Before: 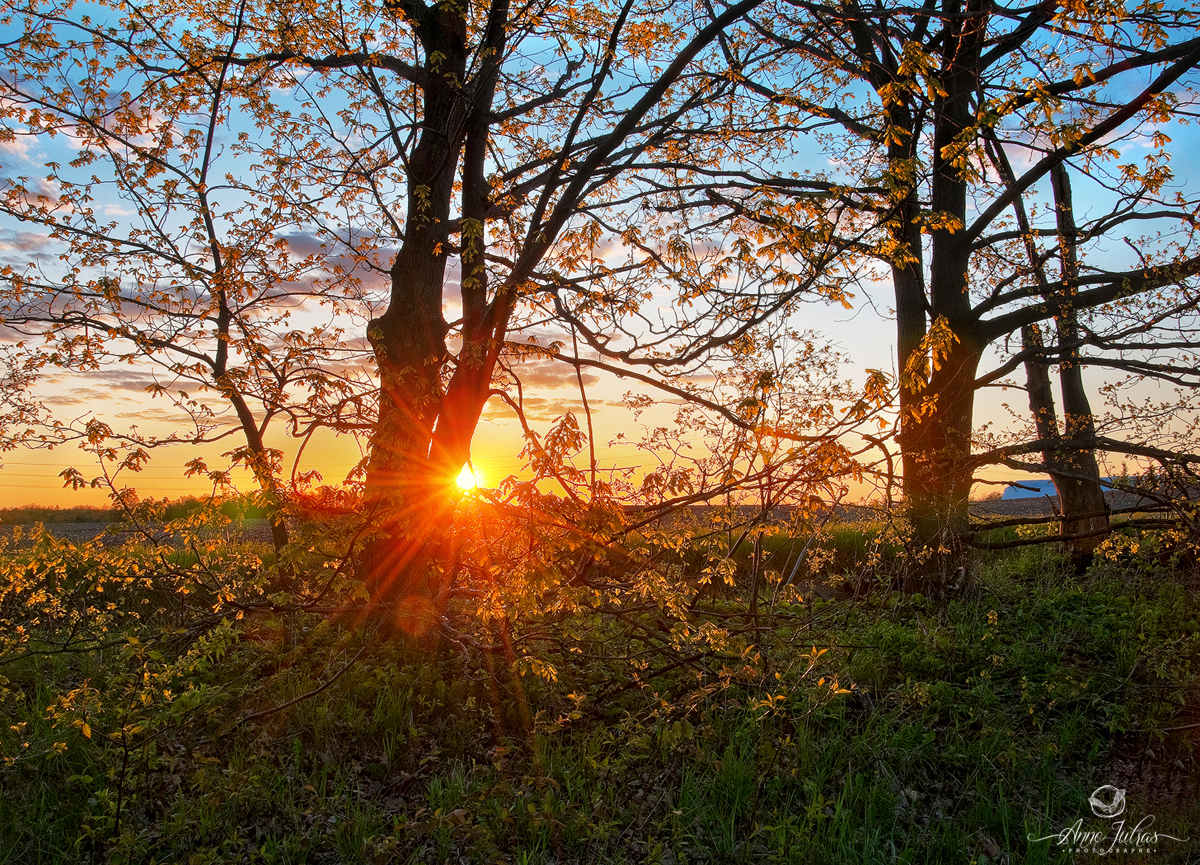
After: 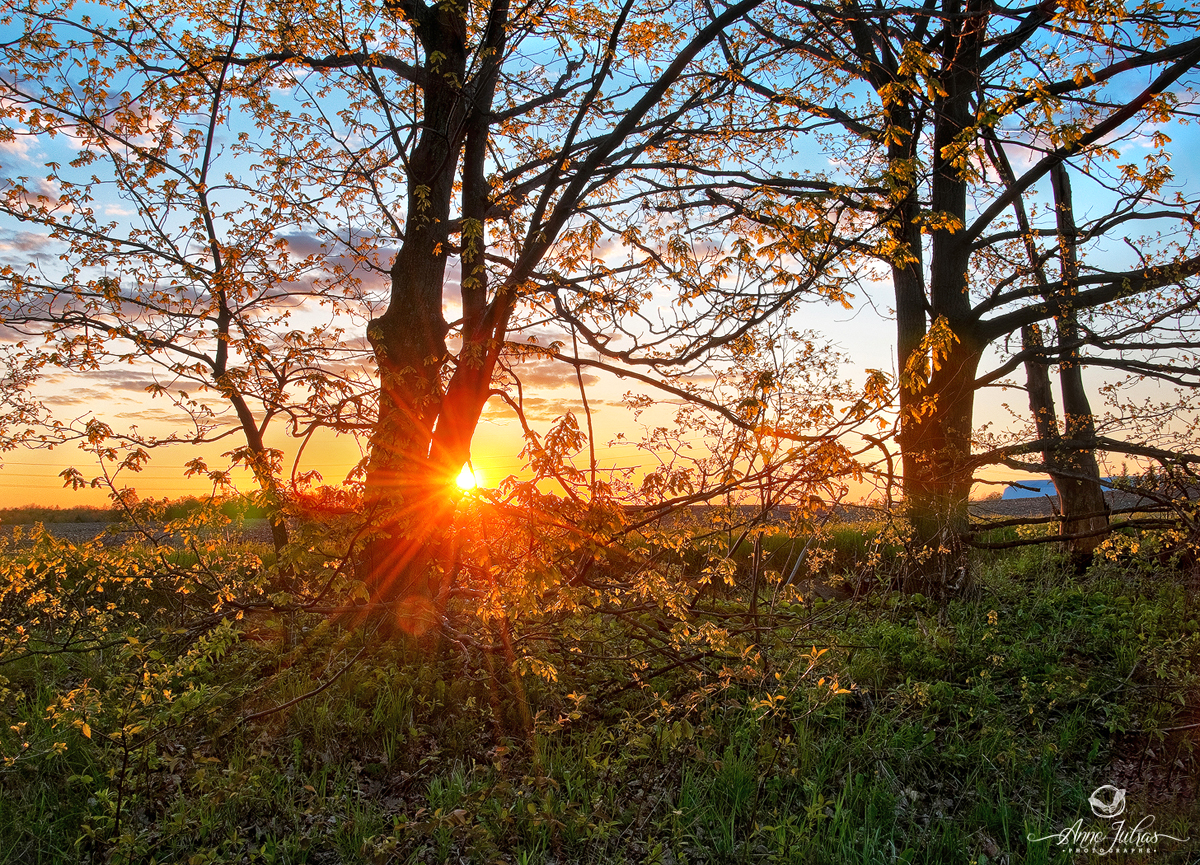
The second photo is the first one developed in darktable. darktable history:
shadows and highlights: shadows 37.27, highlights -28.18, soften with gaussian
exposure: exposure 0.178 EV, compensate exposure bias true, compensate highlight preservation false
